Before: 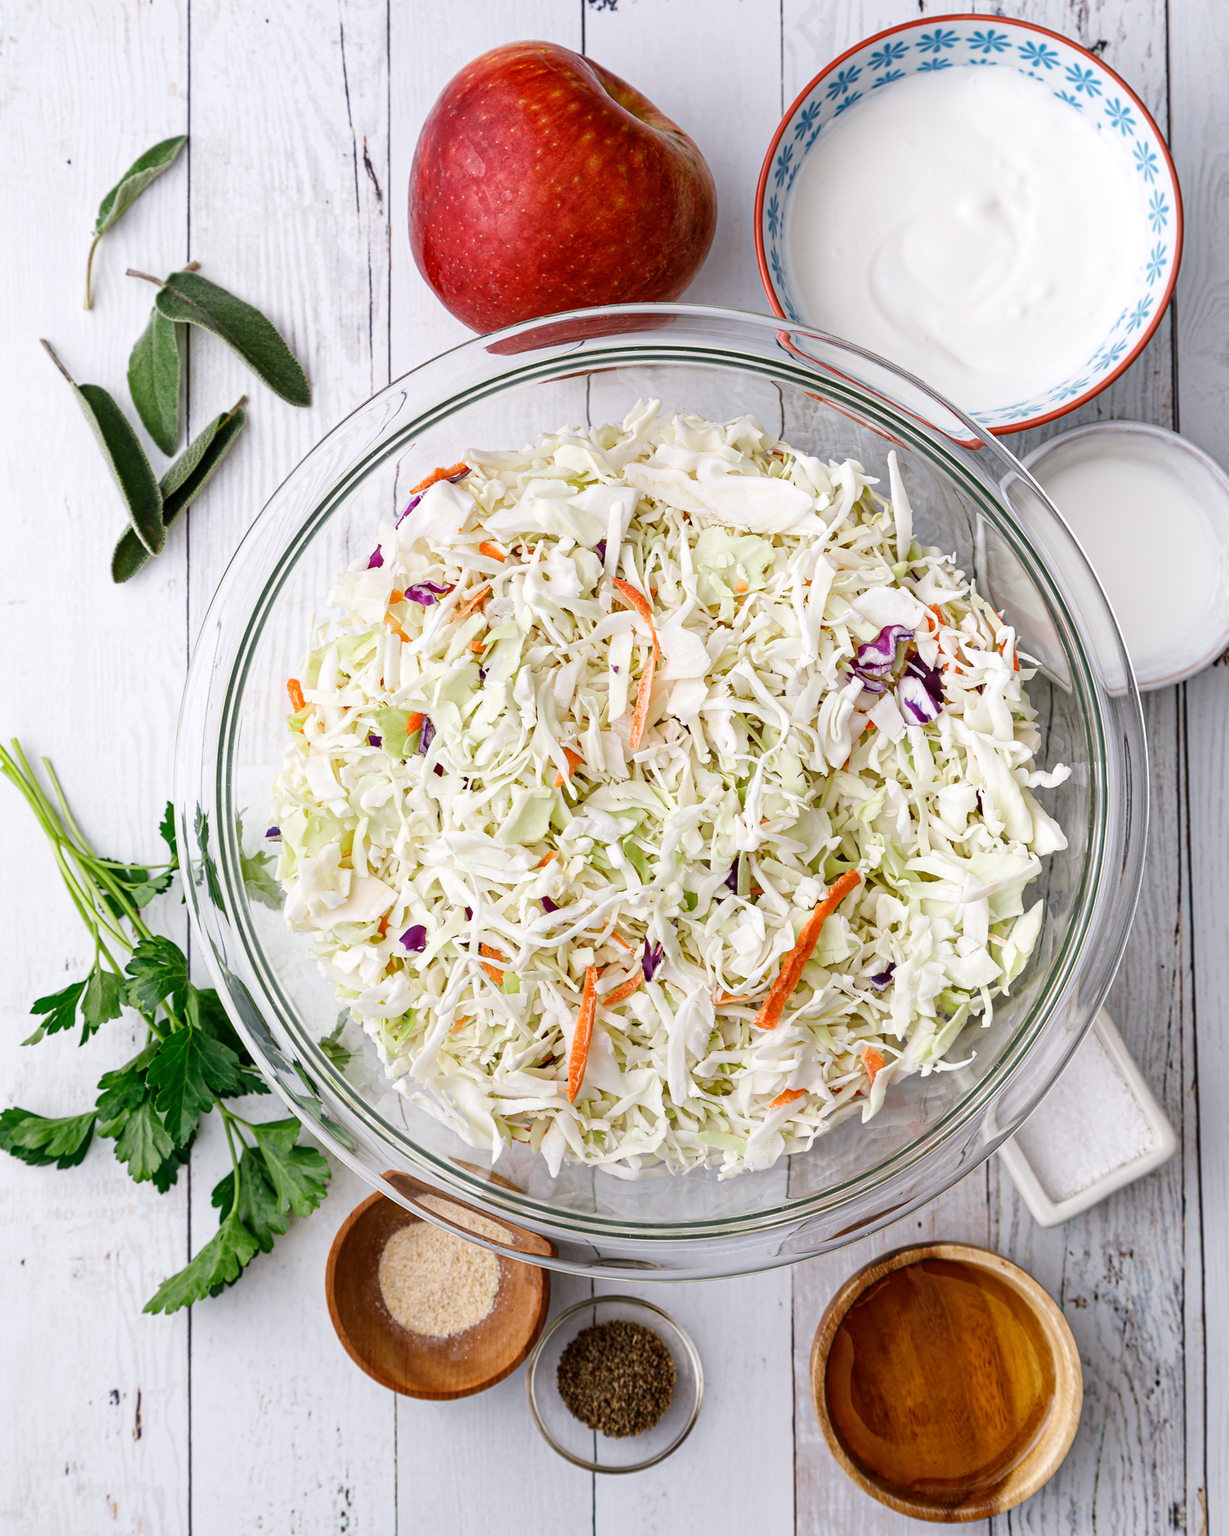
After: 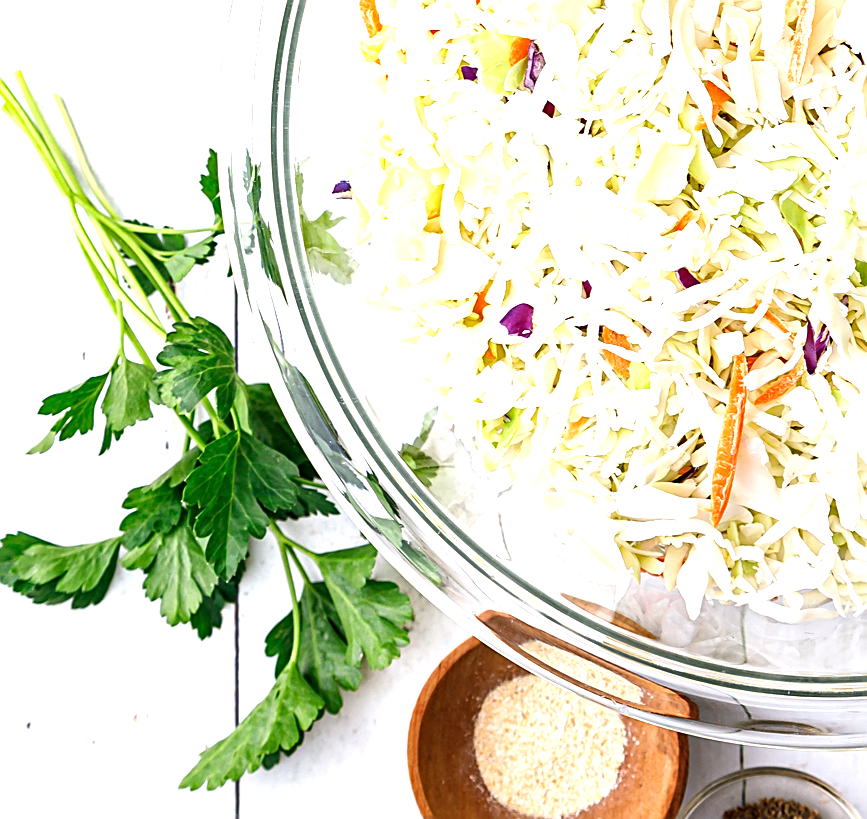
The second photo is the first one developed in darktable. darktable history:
exposure: black level correction 0, exposure 1 EV, compensate exposure bias true, compensate highlight preservation false
sharpen: on, module defaults
crop: top 44.483%, right 43.593%, bottom 12.892%
